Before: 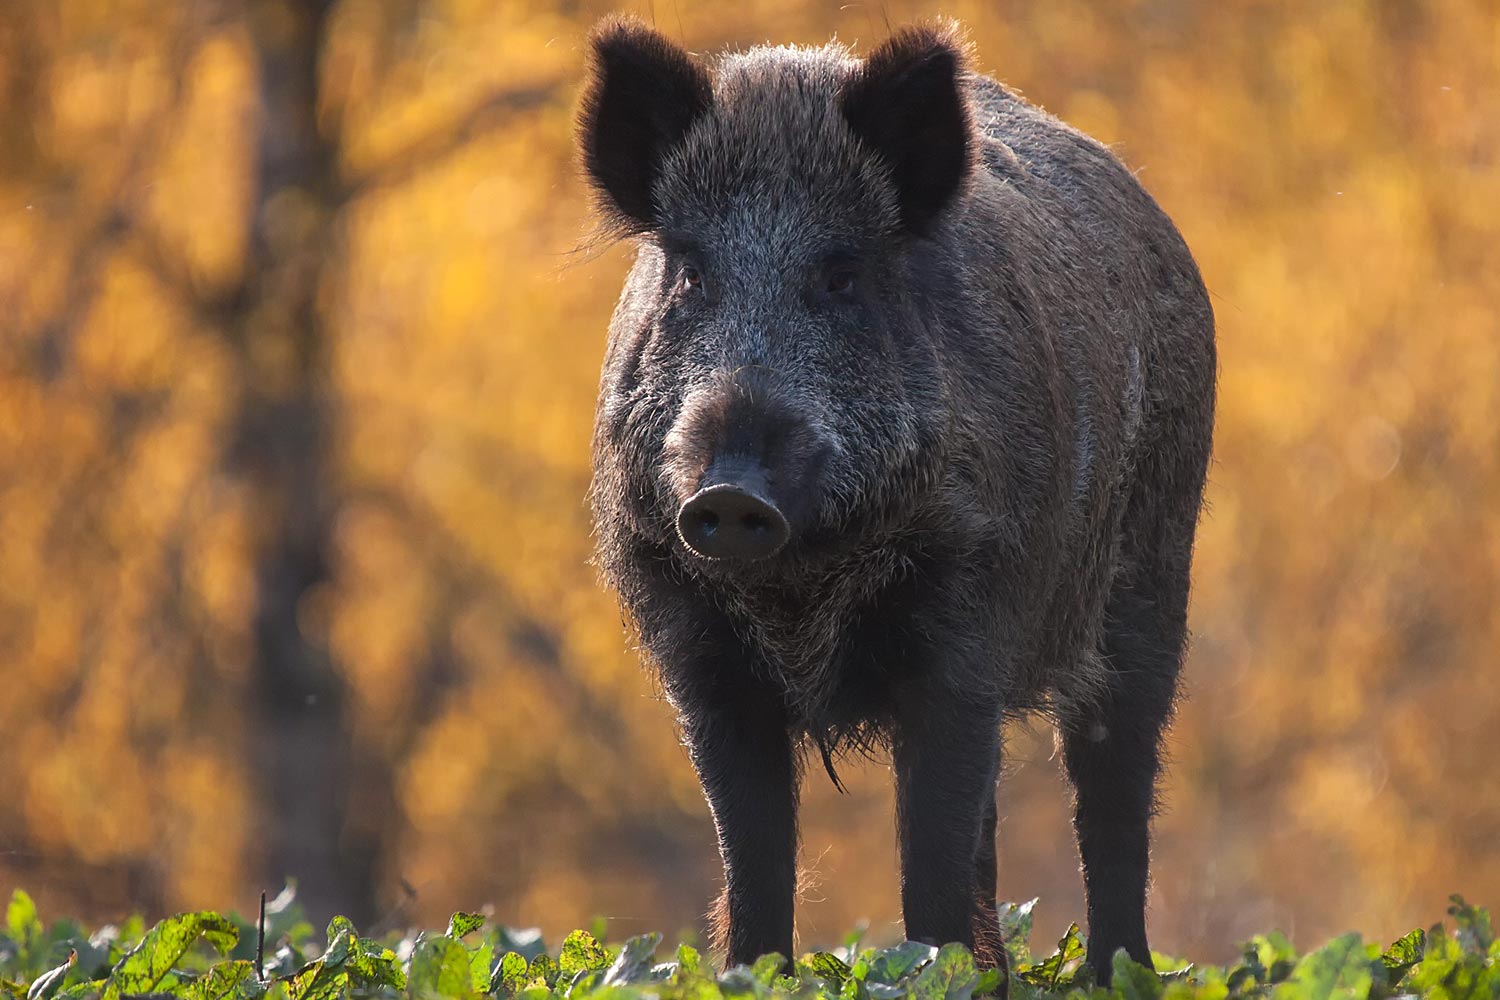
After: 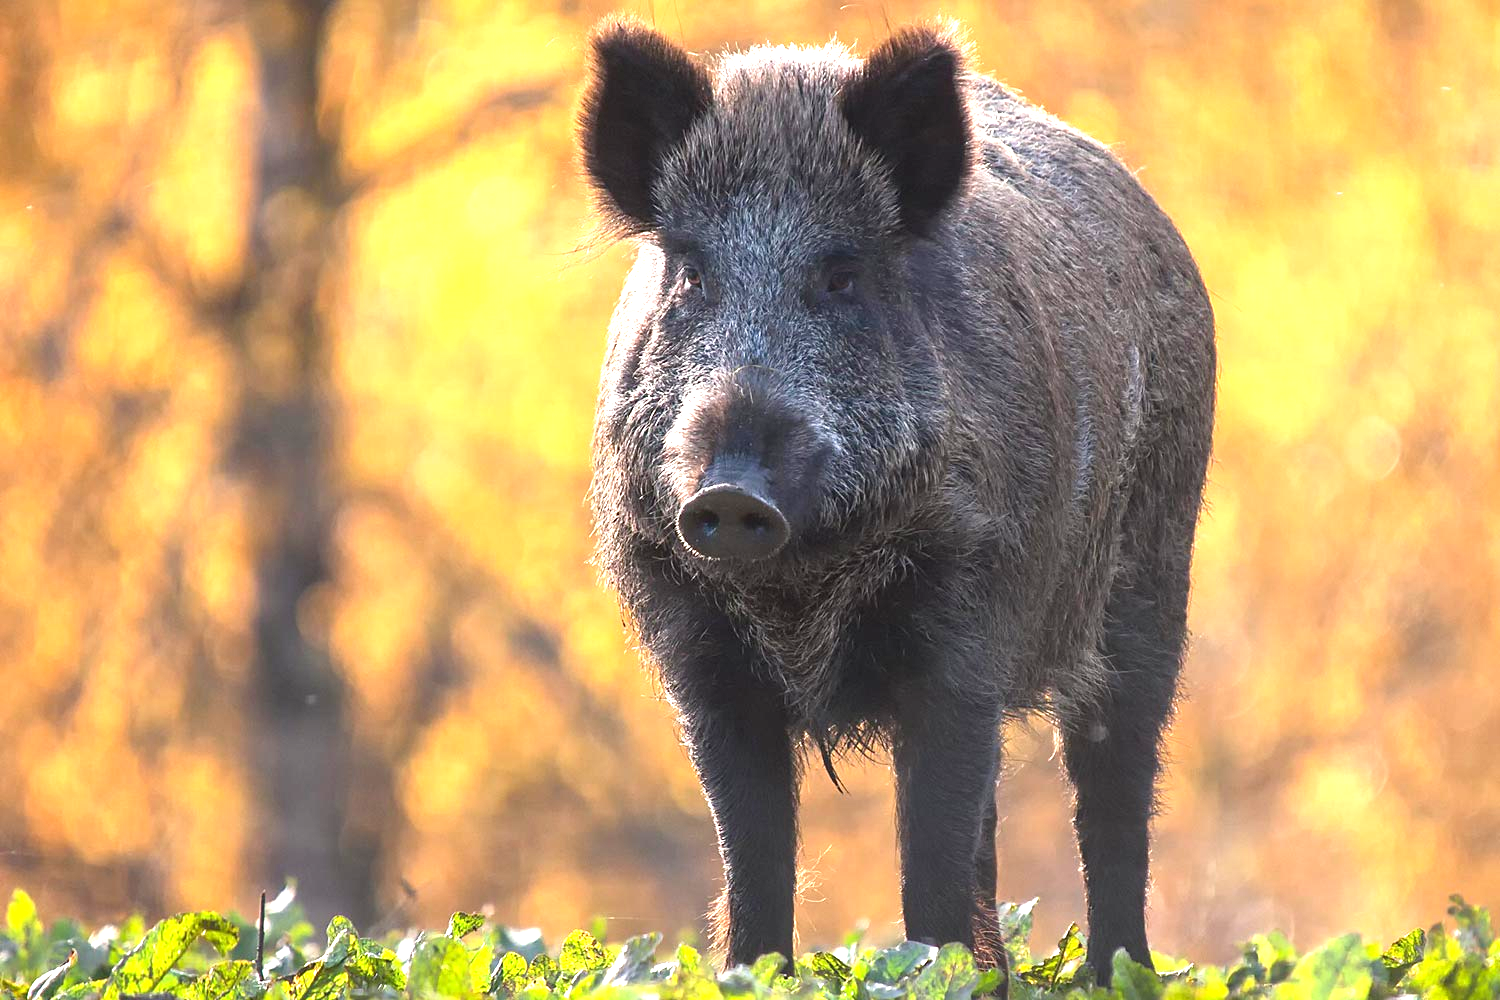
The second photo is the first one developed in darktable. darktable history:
exposure: black level correction 0.001, exposure 1.399 EV, compensate exposure bias true, compensate highlight preservation false
